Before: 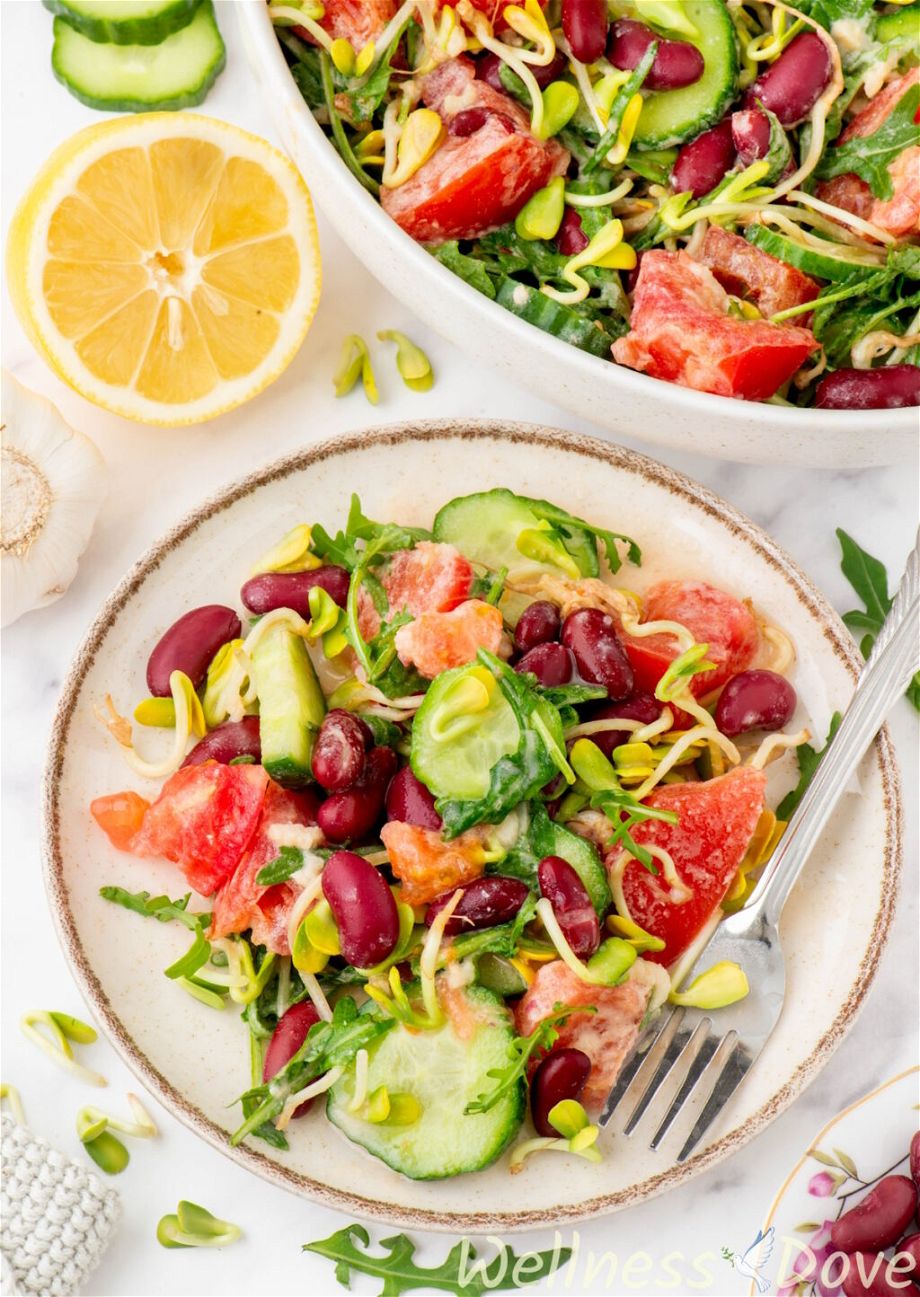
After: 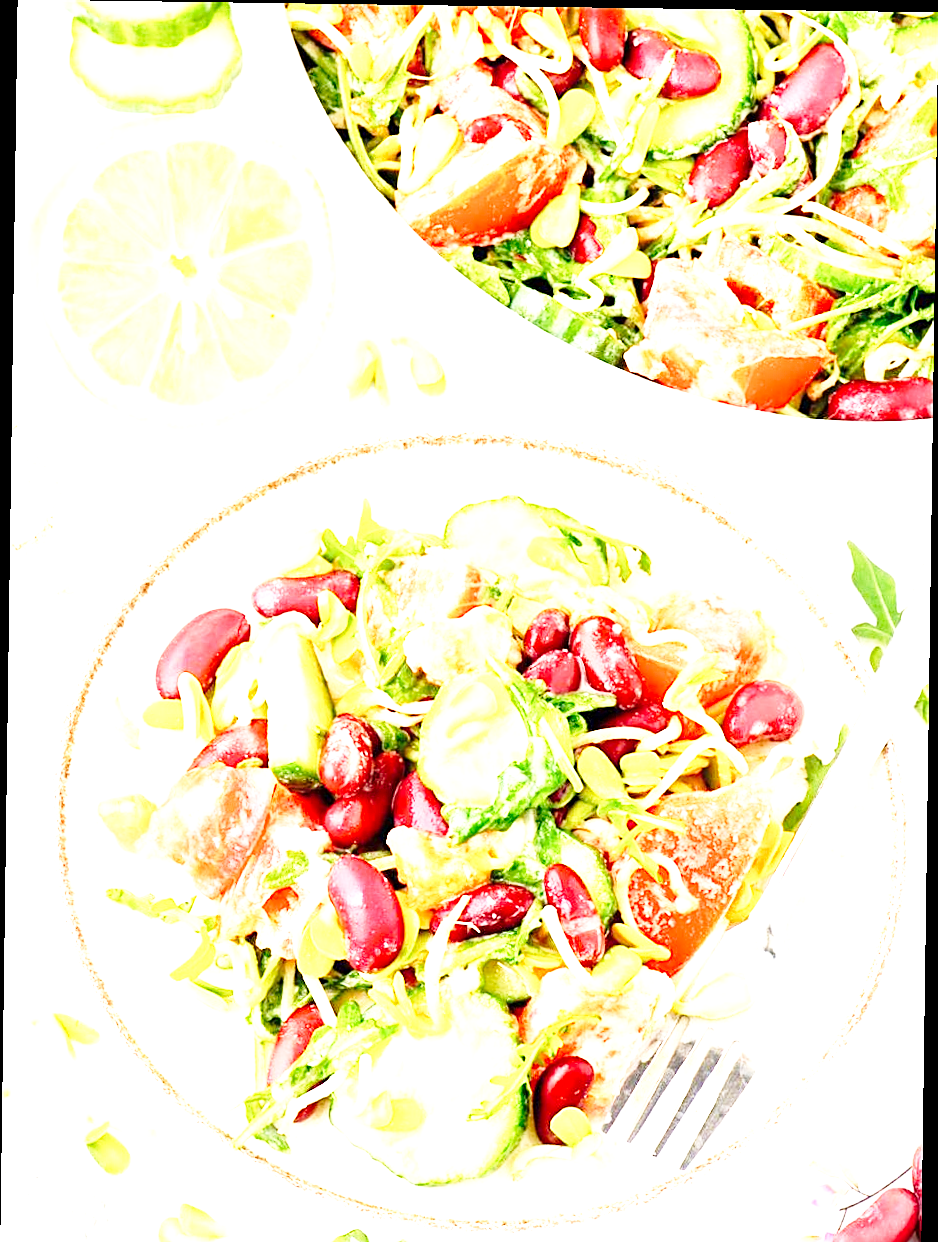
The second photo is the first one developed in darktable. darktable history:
sharpen: on, module defaults
base curve: curves: ch0 [(0, 0) (0.028, 0.03) (0.121, 0.232) (0.46, 0.748) (0.859, 0.968) (1, 1)], preserve colors none
crop and rotate: top 0%, bottom 5.097%
exposure: exposure 2 EV, compensate highlight preservation false
rotate and perspective: rotation 0.8°, automatic cropping off
